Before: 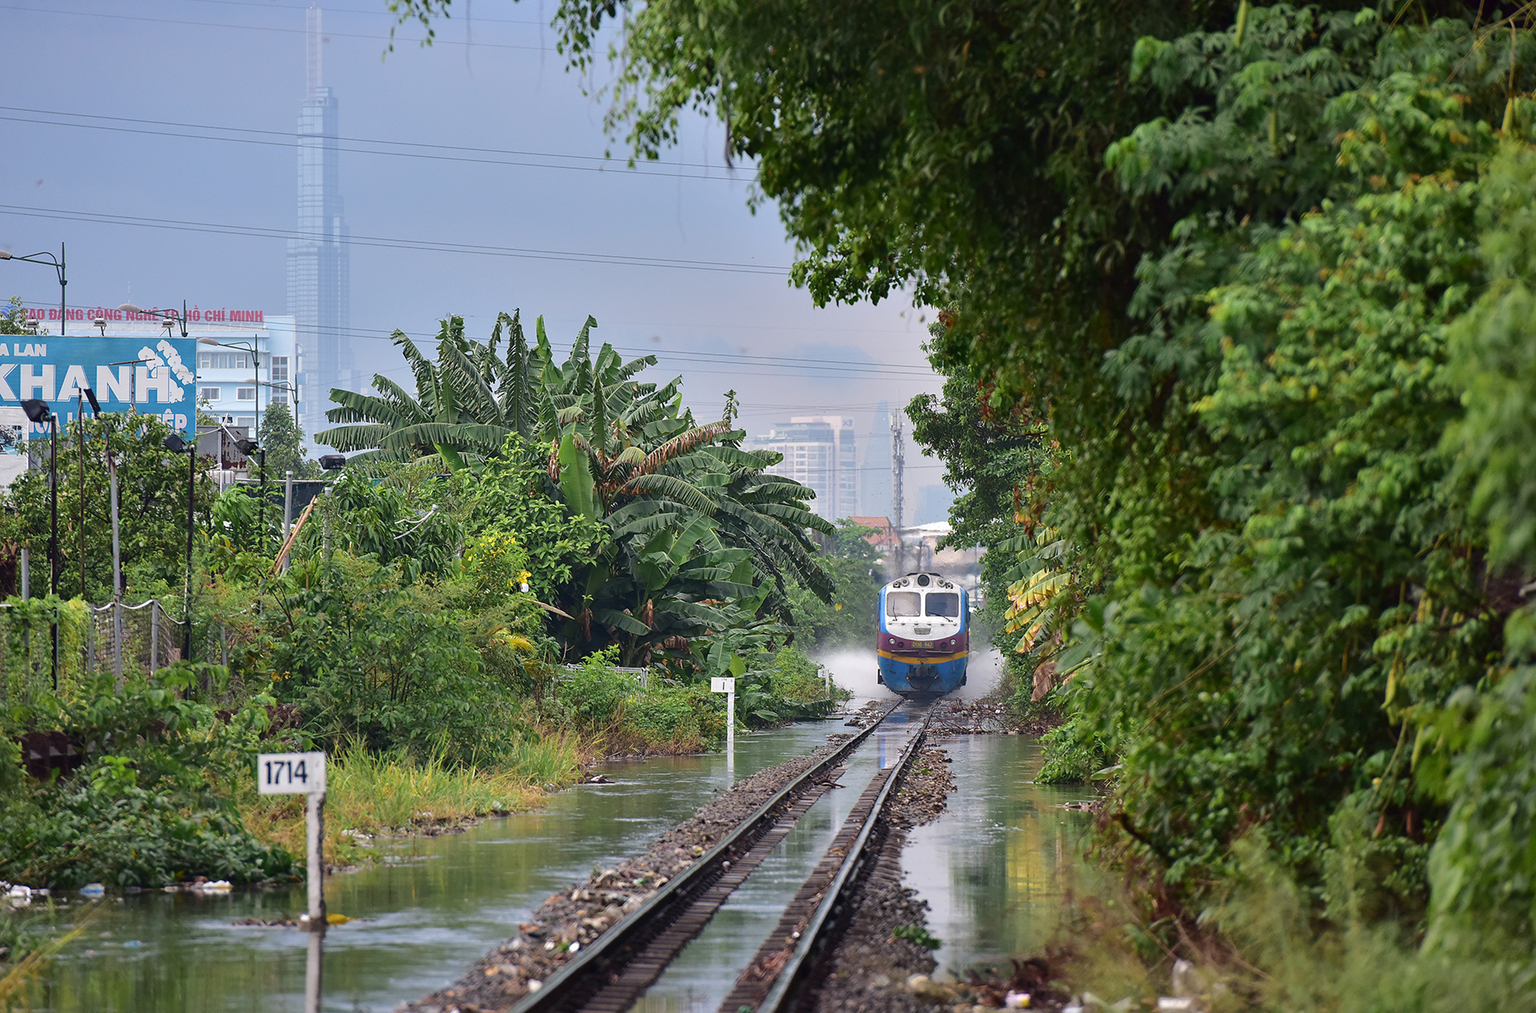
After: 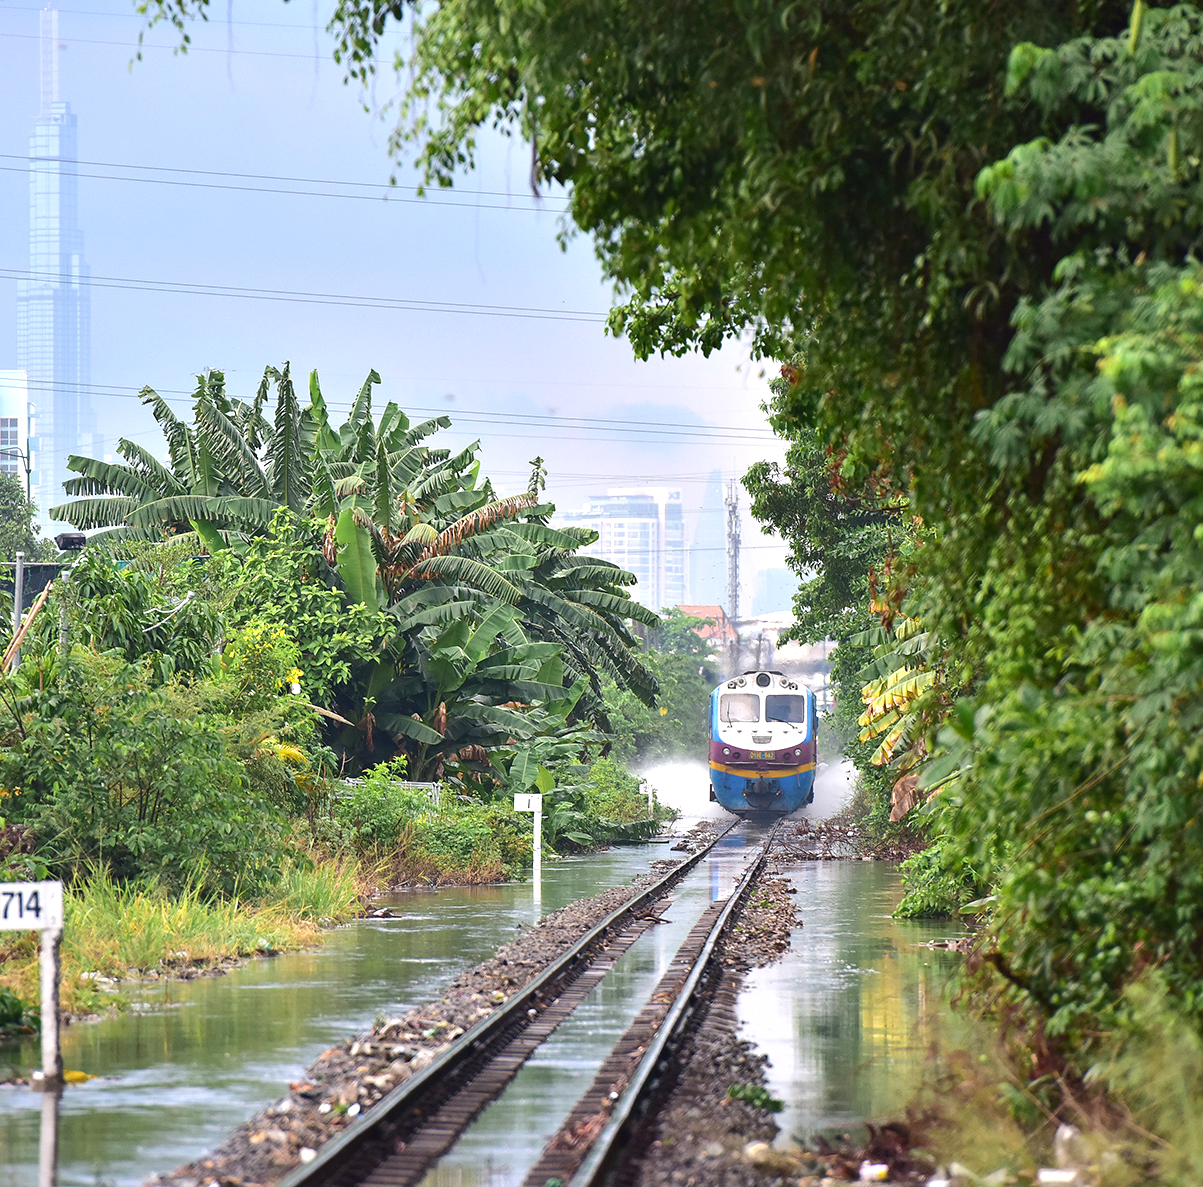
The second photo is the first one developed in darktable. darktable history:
crop and rotate: left 17.732%, right 15.423%
exposure: exposure 0.781 EV, compensate highlight preservation false
